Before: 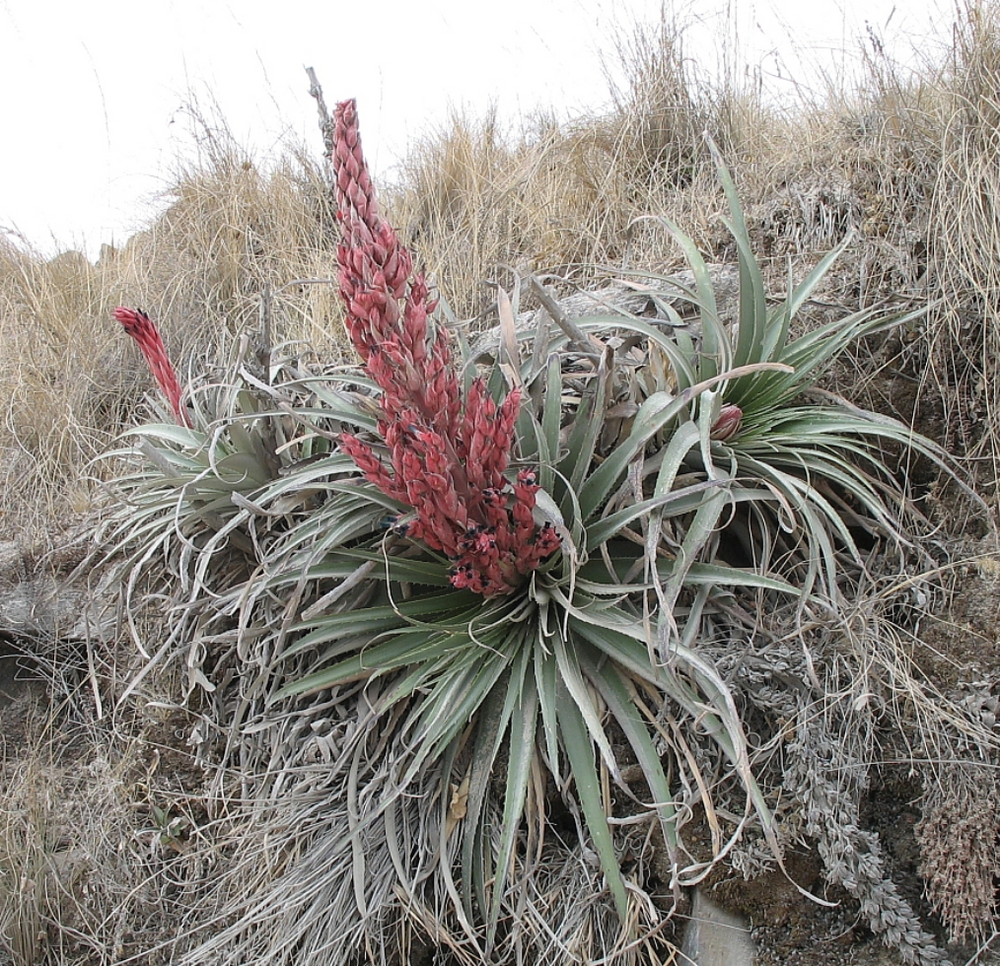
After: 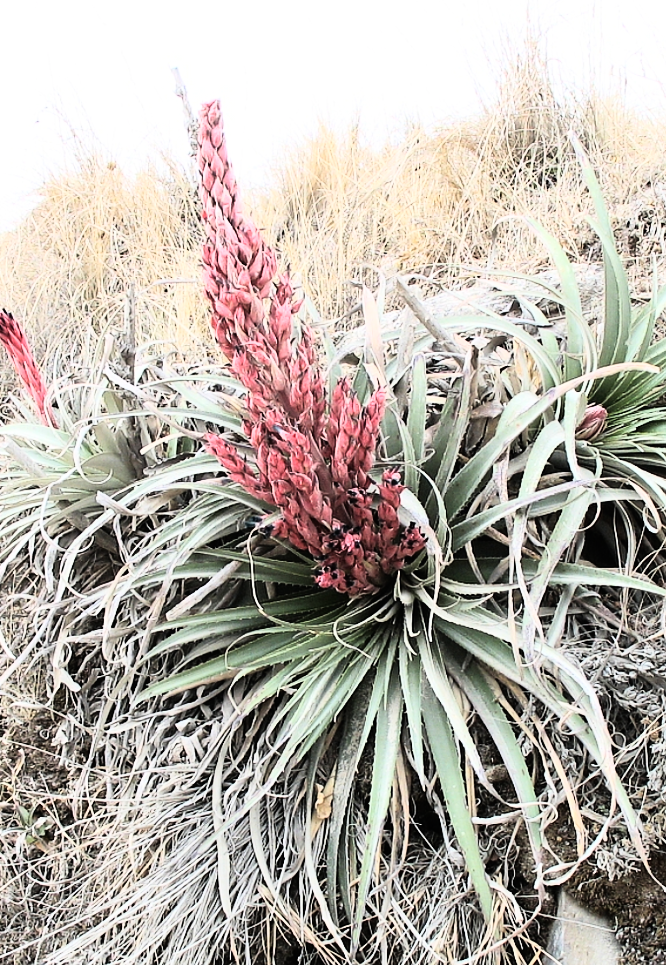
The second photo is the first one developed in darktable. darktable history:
crop and rotate: left 13.537%, right 19.796%
rgb curve: curves: ch0 [(0, 0) (0.21, 0.15) (0.24, 0.21) (0.5, 0.75) (0.75, 0.96) (0.89, 0.99) (1, 1)]; ch1 [(0, 0.02) (0.21, 0.13) (0.25, 0.2) (0.5, 0.67) (0.75, 0.9) (0.89, 0.97) (1, 1)]; ch2 [(0, 0.02) (0.21, 0.13) (0.25, 0.2) (0.5, 0.67) (0.75, 0.9) (0.89, 0.97) (1, 1)], compensate middle gray true
